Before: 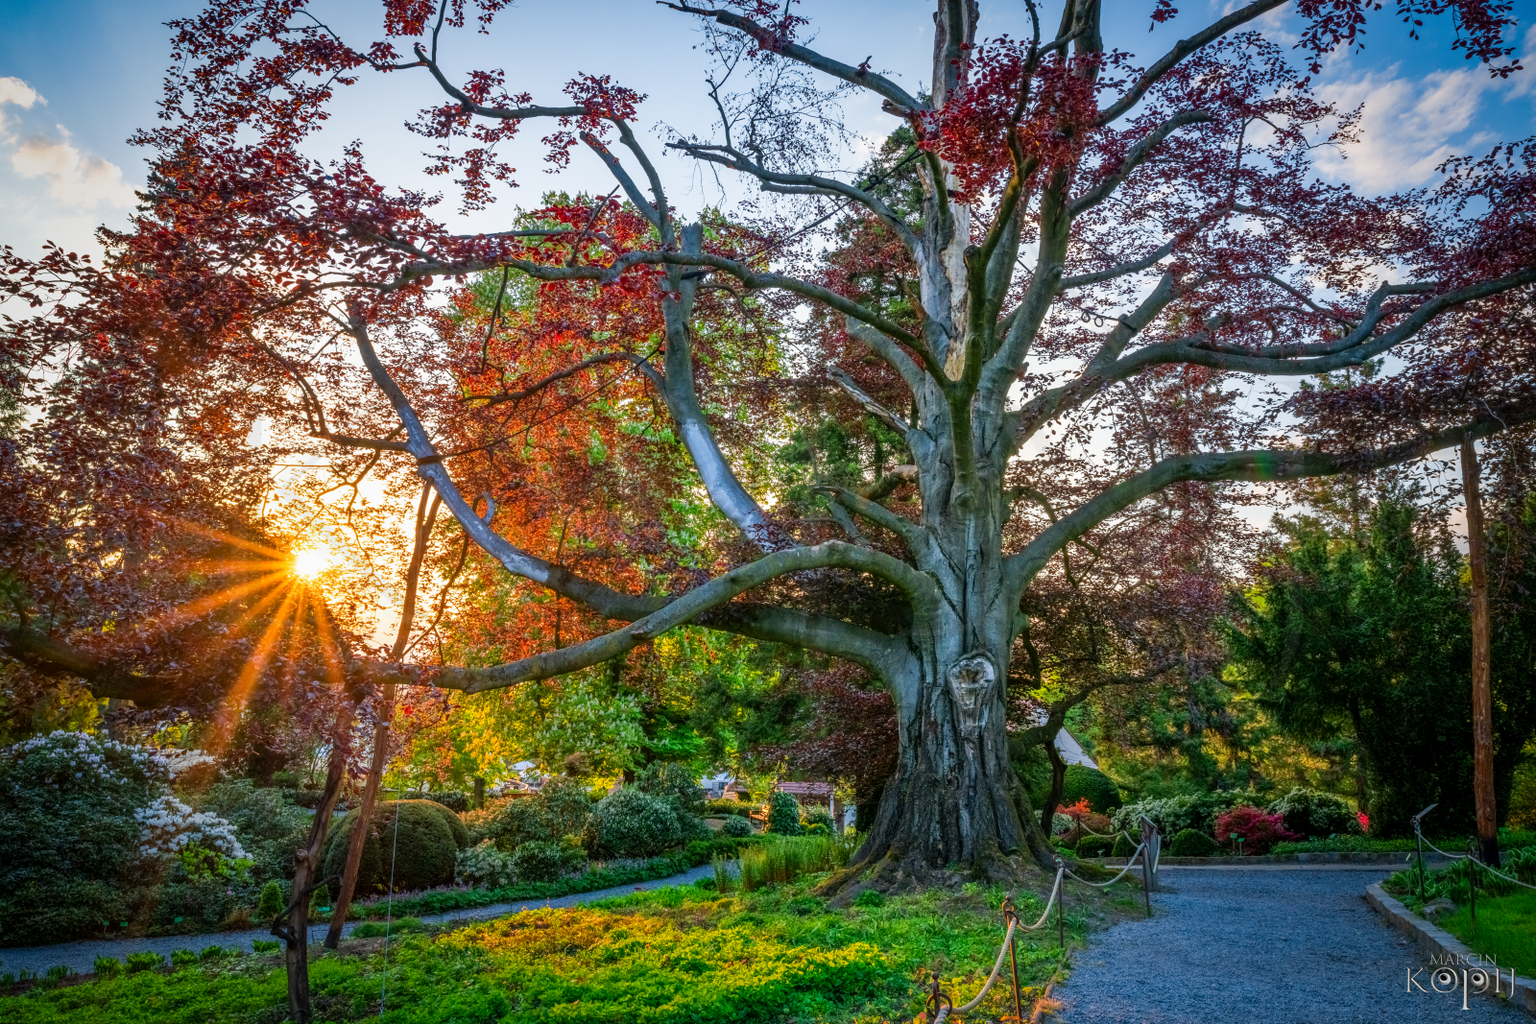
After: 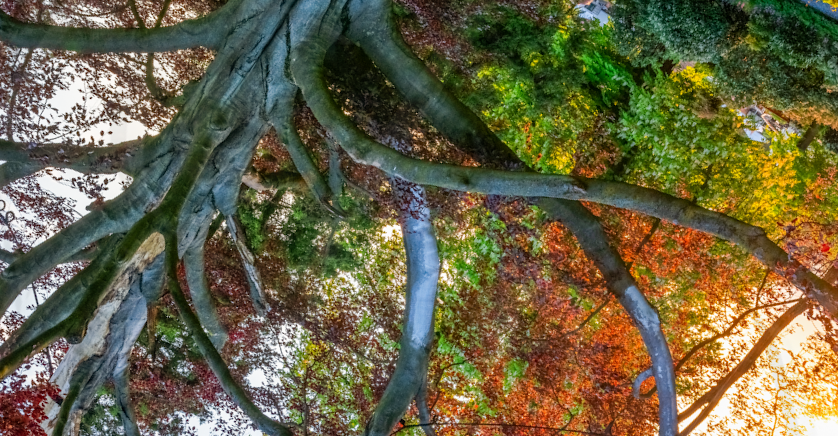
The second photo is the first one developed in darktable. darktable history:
crop and rotate: angle 147.64°, left 9.11%, top 15.677%, right 4.534%, bottom 16.96%
